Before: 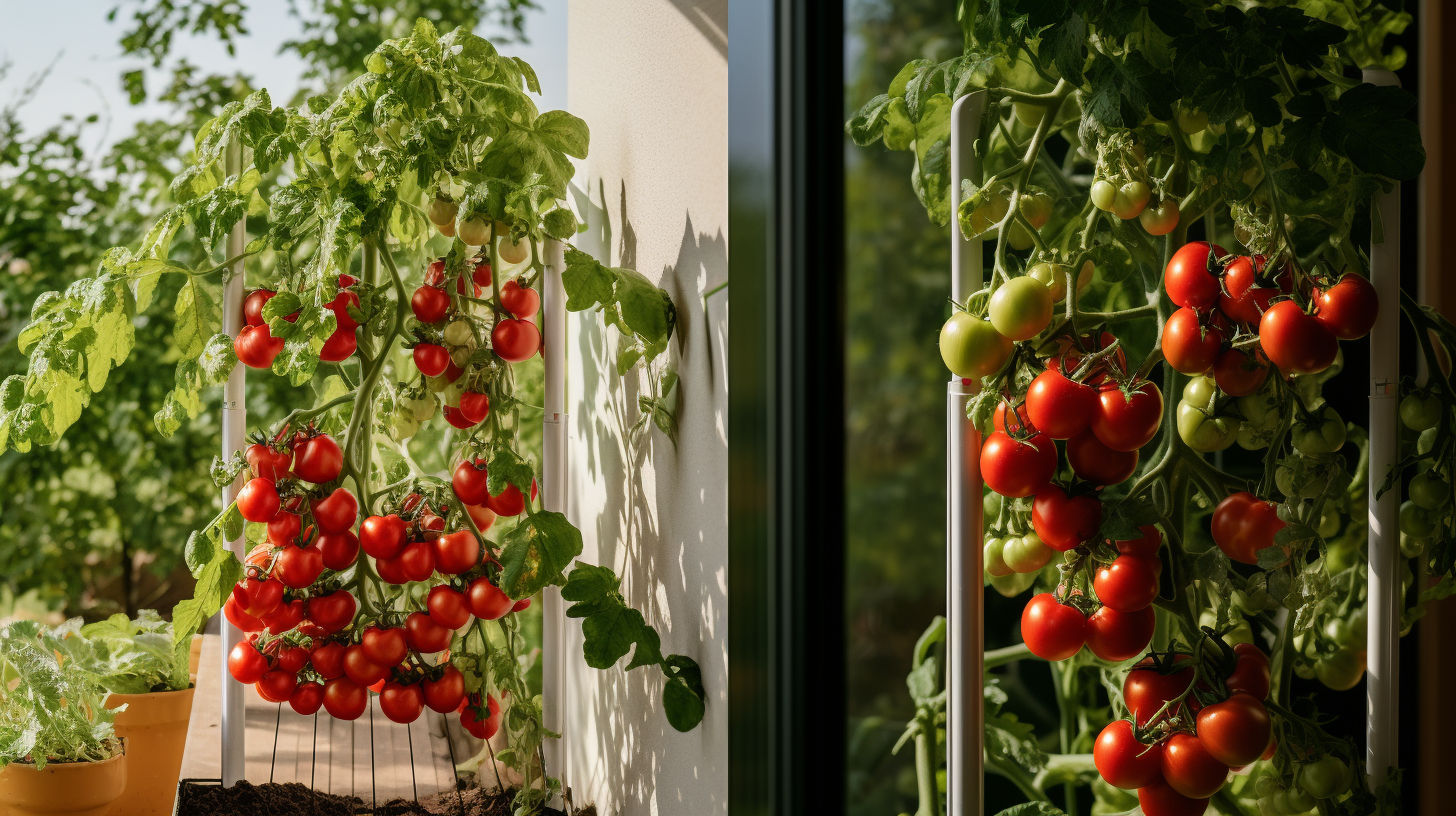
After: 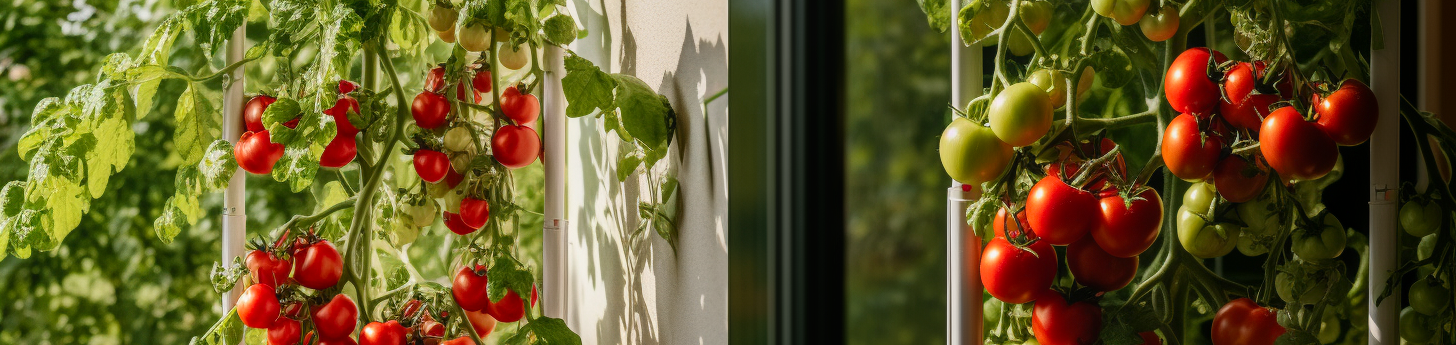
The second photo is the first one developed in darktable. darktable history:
local contrast: detail 109%
contrast brightness saturation: contrast 0.103, brightness 0.032, saturation 0.095
crop and rotate: top 23.827%, bottom 33.831%
